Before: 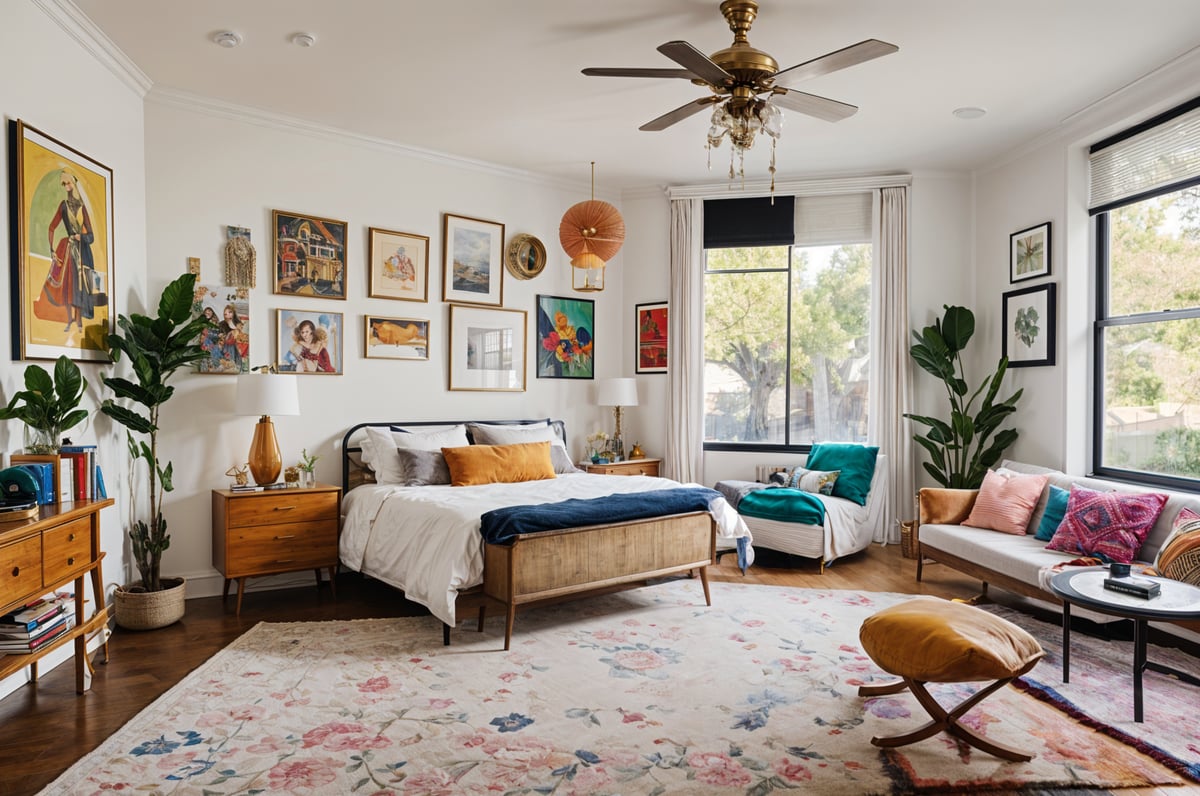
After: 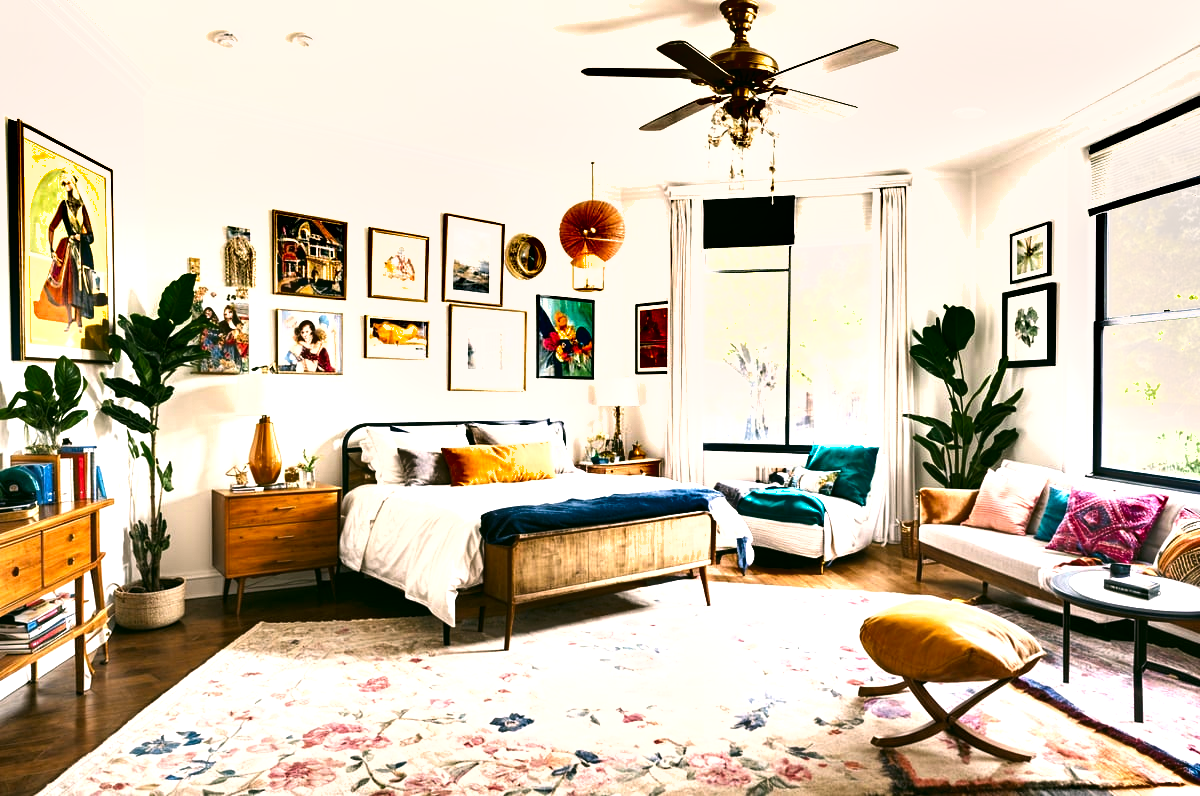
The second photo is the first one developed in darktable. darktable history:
color correction: highlights a* 3.97, highlights b* 4.96, shadows a* -7.7, shadows b* 4.66
shadows and highlights: soften with gaussian
tone equalizer: -8 EV -0.74 EV, -7 EV -0.681 EV, -6 EV -0.563 EV, -5 EV -0.409 EV, -3 EV 0.392 EV, -2 EV 0.6 EV, -1 EV 0.685 EV, +0 EV 0.772 EV
exposure: black level correction 0, exposure 0.7 EV, compensate exposure bias true, compensate highlight preservation false
